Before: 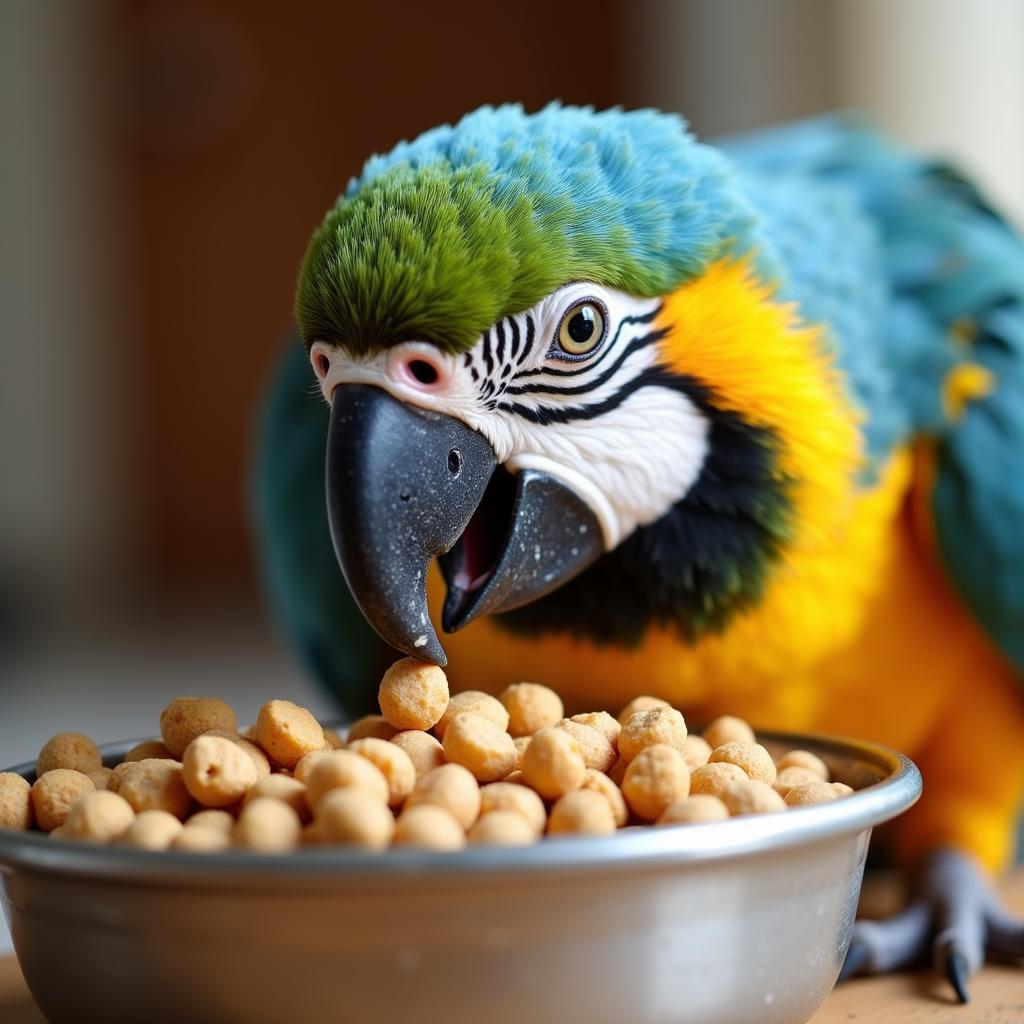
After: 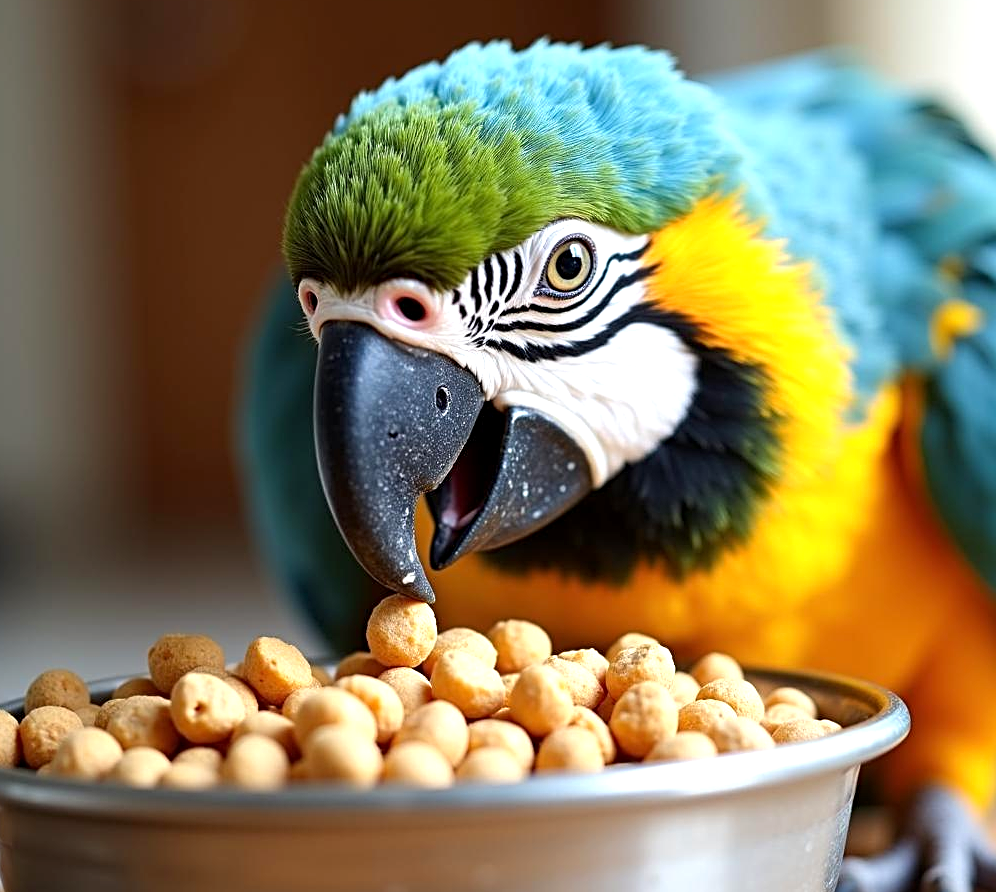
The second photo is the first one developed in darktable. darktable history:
crop: left 1.215%, top 6.198%, right 1.439%, bottom 6.679%
exposure: black level correction 0.001, exposure 0.499 EV, compensate exposure bias true, compensate highlight preservation false
sharpen: radius 3.096
